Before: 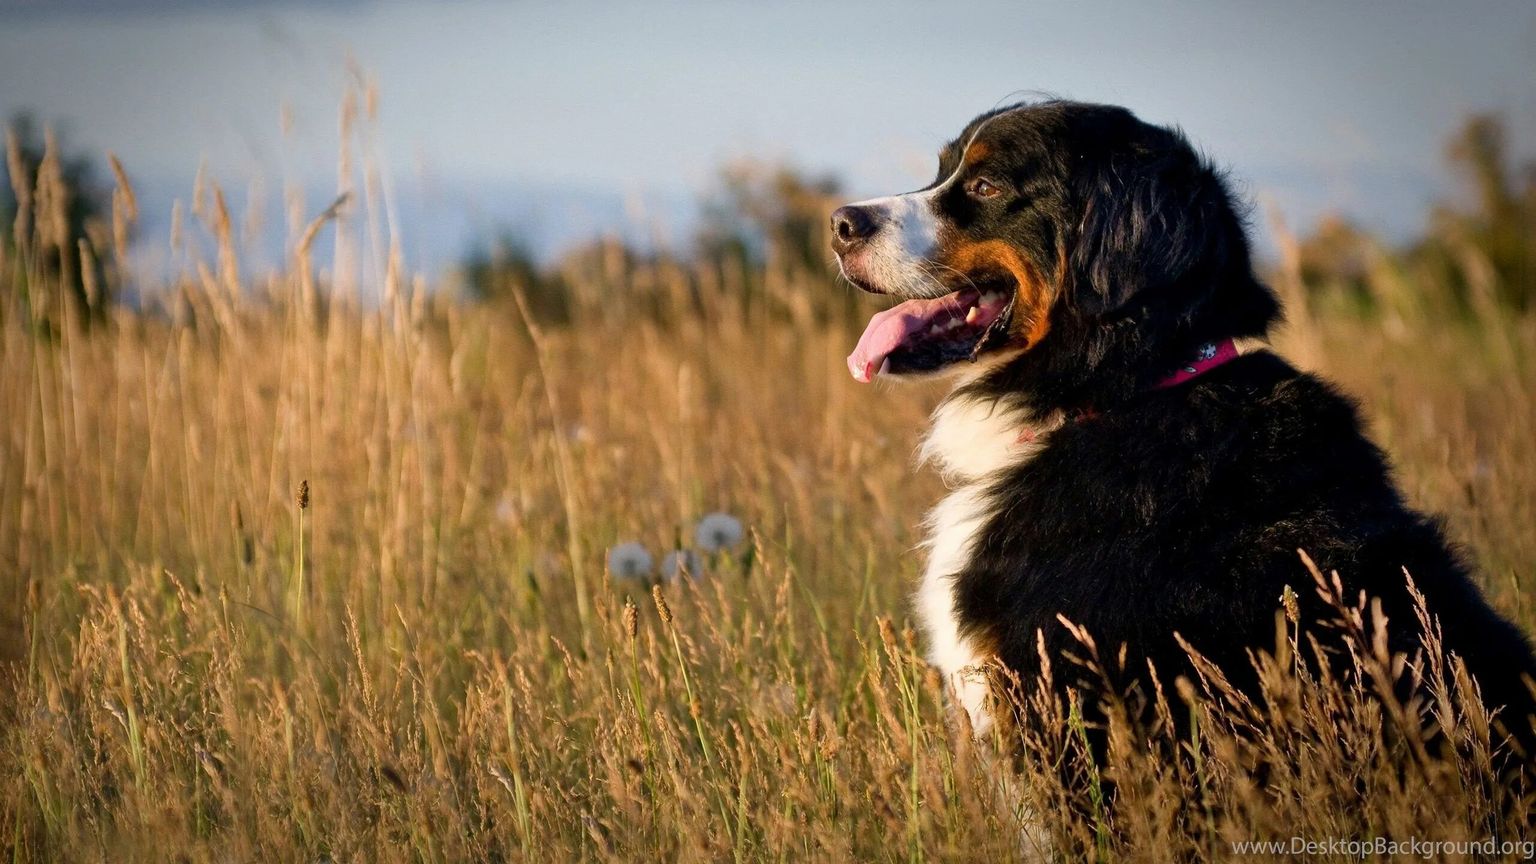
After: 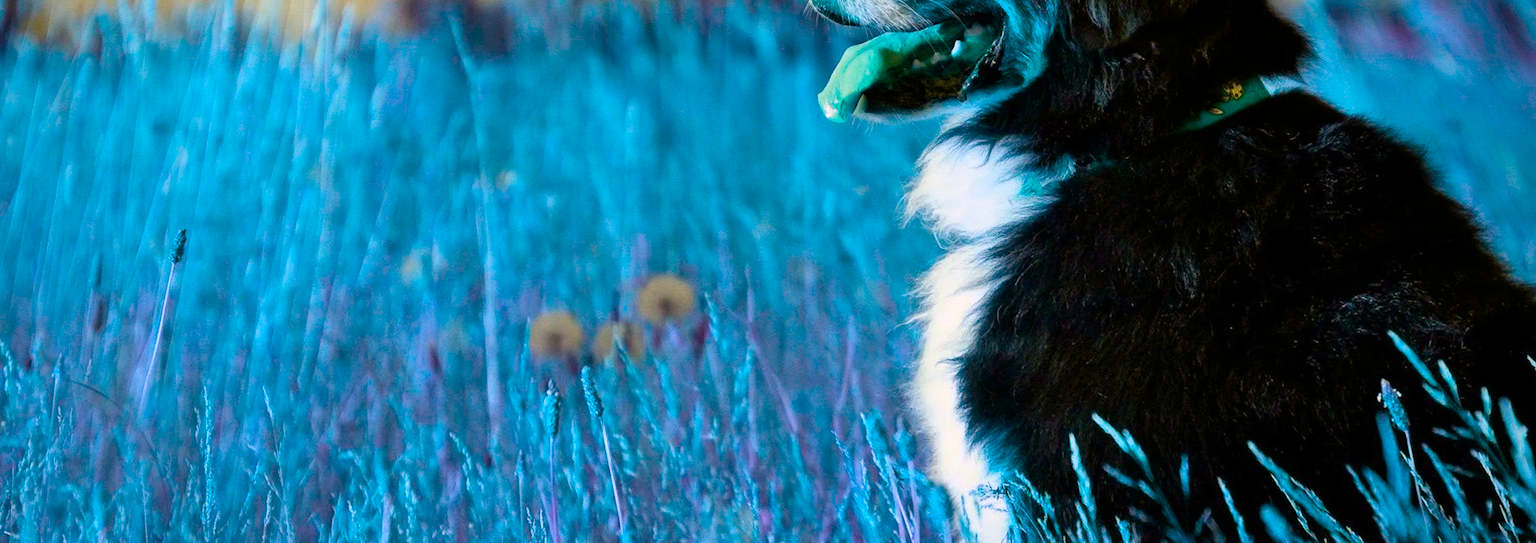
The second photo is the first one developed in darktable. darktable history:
rotate and perspective: rotation 0.72°, lens shift (vertical) -0.352, lens shift (horizontal) -0.051, crop left 0.152, crop right 0.859, crop top 0.019, crop bottom 0.964
color balance rgb: hue shift 180°, global vibrance 50%, contrast 0.32%
color calibration: x 0.37, y 0.382, temperature 4313.32 K
crop and rotate: top 23.043%, bottom 23.437%
